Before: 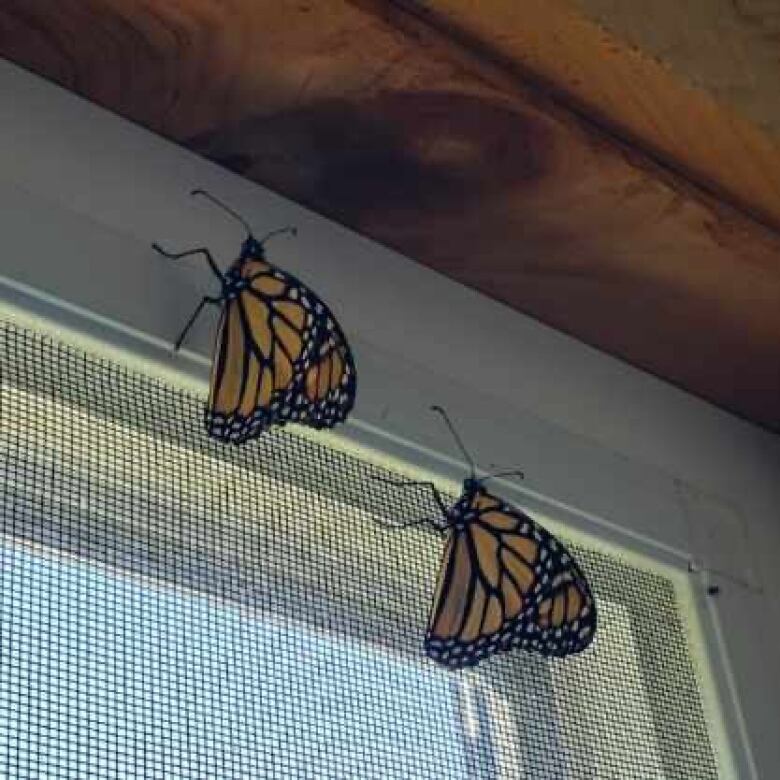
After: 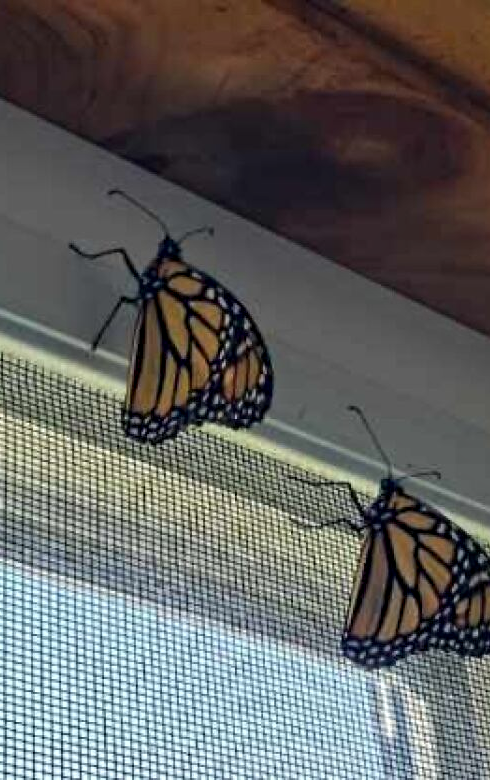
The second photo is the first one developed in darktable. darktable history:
tone curve: curves: ch0 [(0, 0) (0.003, 0.003) (0.011, 0.011) (0.025, 0.025) (0.044, 0.044) (0.069, 0.068) (0.1, 0.098) (0.136, 0.134) (0.177, 0.175) (0.224, 0.221) (0.277, 0.273) (0.335, 0.331) (0.399, 0.394) (0.468, 0.462) (0.543, 0.543) (0.623, 0.623) (0.709, 0.709) (0.801, 0.801) (0.898, 0.898) (1, 1)], preserve colors none
crop: left 10.644%, right 26.528%
contrast equalizer: y [[0.5, 0.5, 0.544, 0.569, 0.5, 0.5], [0.5 ×6], [0.5 ×6], [0 ×6], [0 ×6]]
